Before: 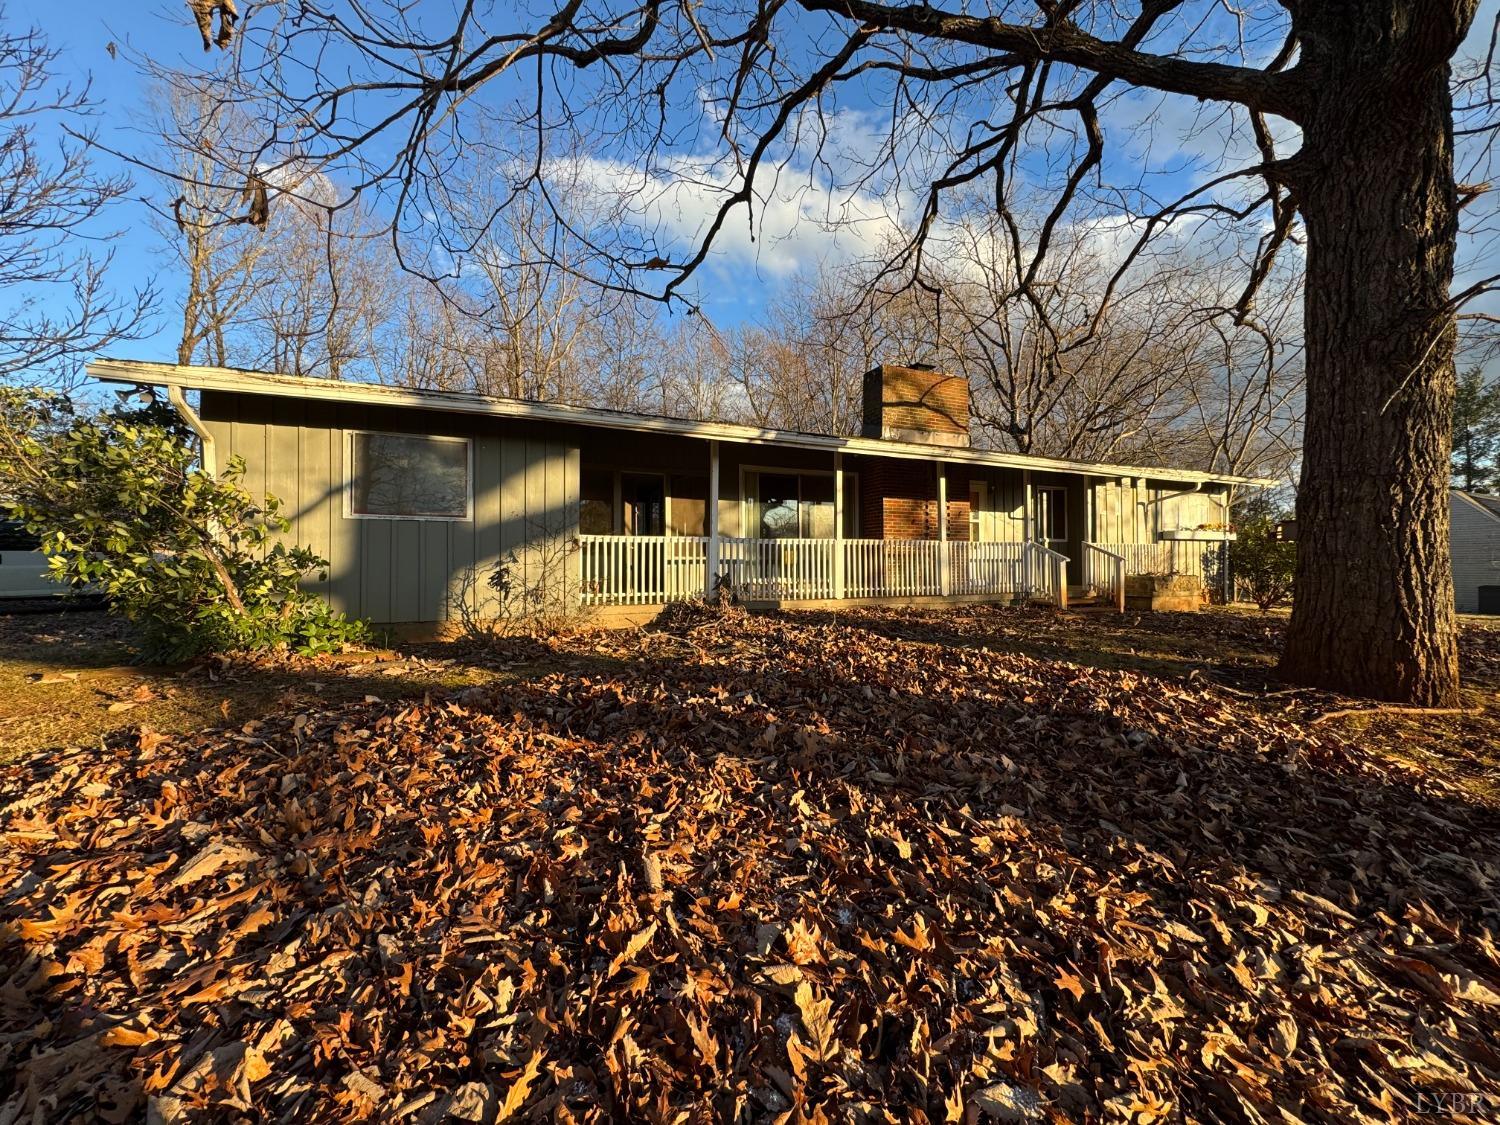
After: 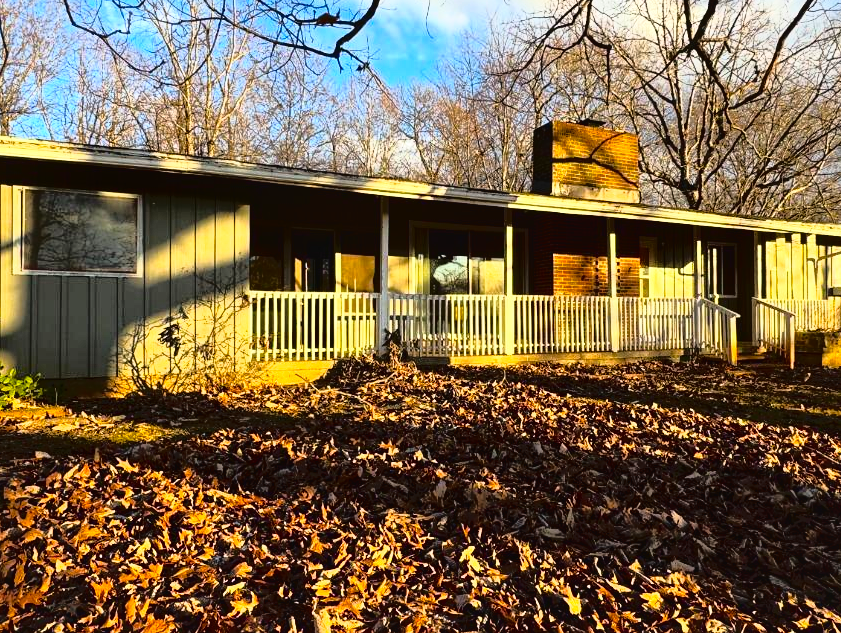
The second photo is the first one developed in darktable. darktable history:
color balance rgb: perceptual saturation grading › global saturation 31.244%, perceptual brilliance grading › highlights 9.525%, perceptual brilliance grading › mid-tones 5.503%
crop and rotate: left 22.047%, top 21.741%, right 21.873%, bottom 21.973%
tone curve: curves: ch0 [(0, 0.038) (0.193, 0.212) (0.461, 0.502) (0.629, 0.731) (0.838, 0.916) (1, 0.967)]; ch1 [(0, 0) (0.35, 0.356) (0.45, 0.453) (0.504, 0.503) (0.532, 0.524) (0.558, 0.559) (0.735, 0.762) (1, 1)]; ch2 [(0, 0) (0.281, 0.266) (0.456, 0.469) (0.5, 0.5) (0.533, 0.545) (0.606, 0.607) (0.646, 0.654) (1, 1)], color space Lab, linked channels, preserve colors none
local contrast: mode bilateral grid, contrast 20, coarseness 50, detail 132%, midtone range 0.2
tone equalizer: -8 EV -1.85 EV, -7 EV -1.14 EV, -6 EV -1.6 EV, edges refinement/feathering 500, mask exposure compensation -1.57 EV, preserve details no
